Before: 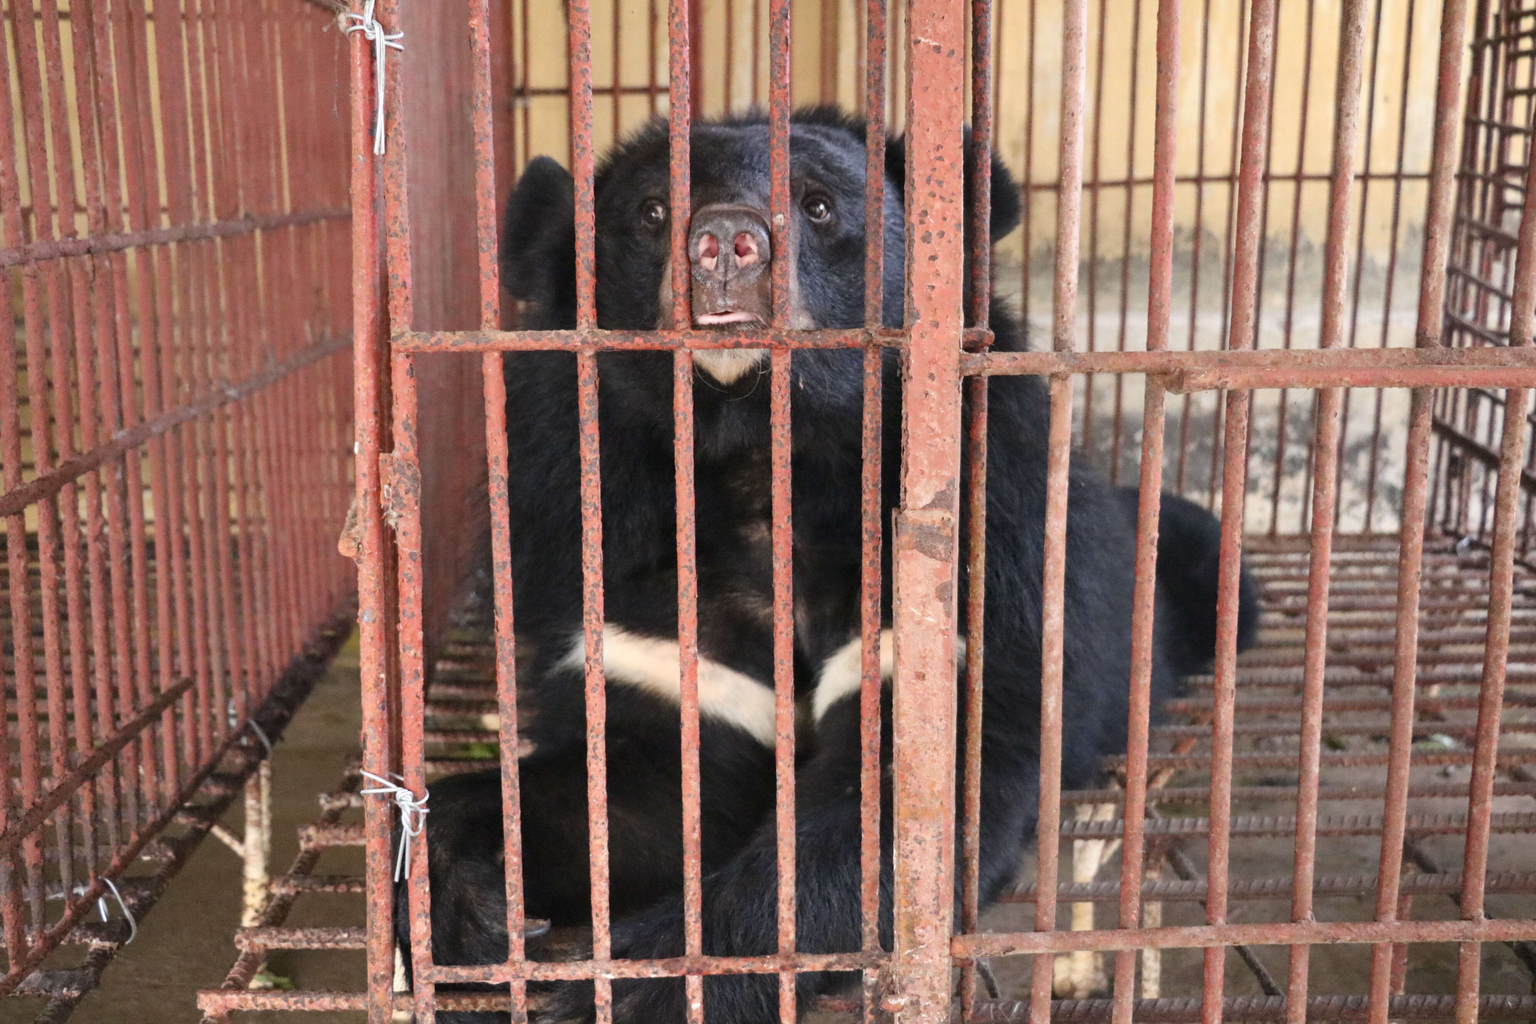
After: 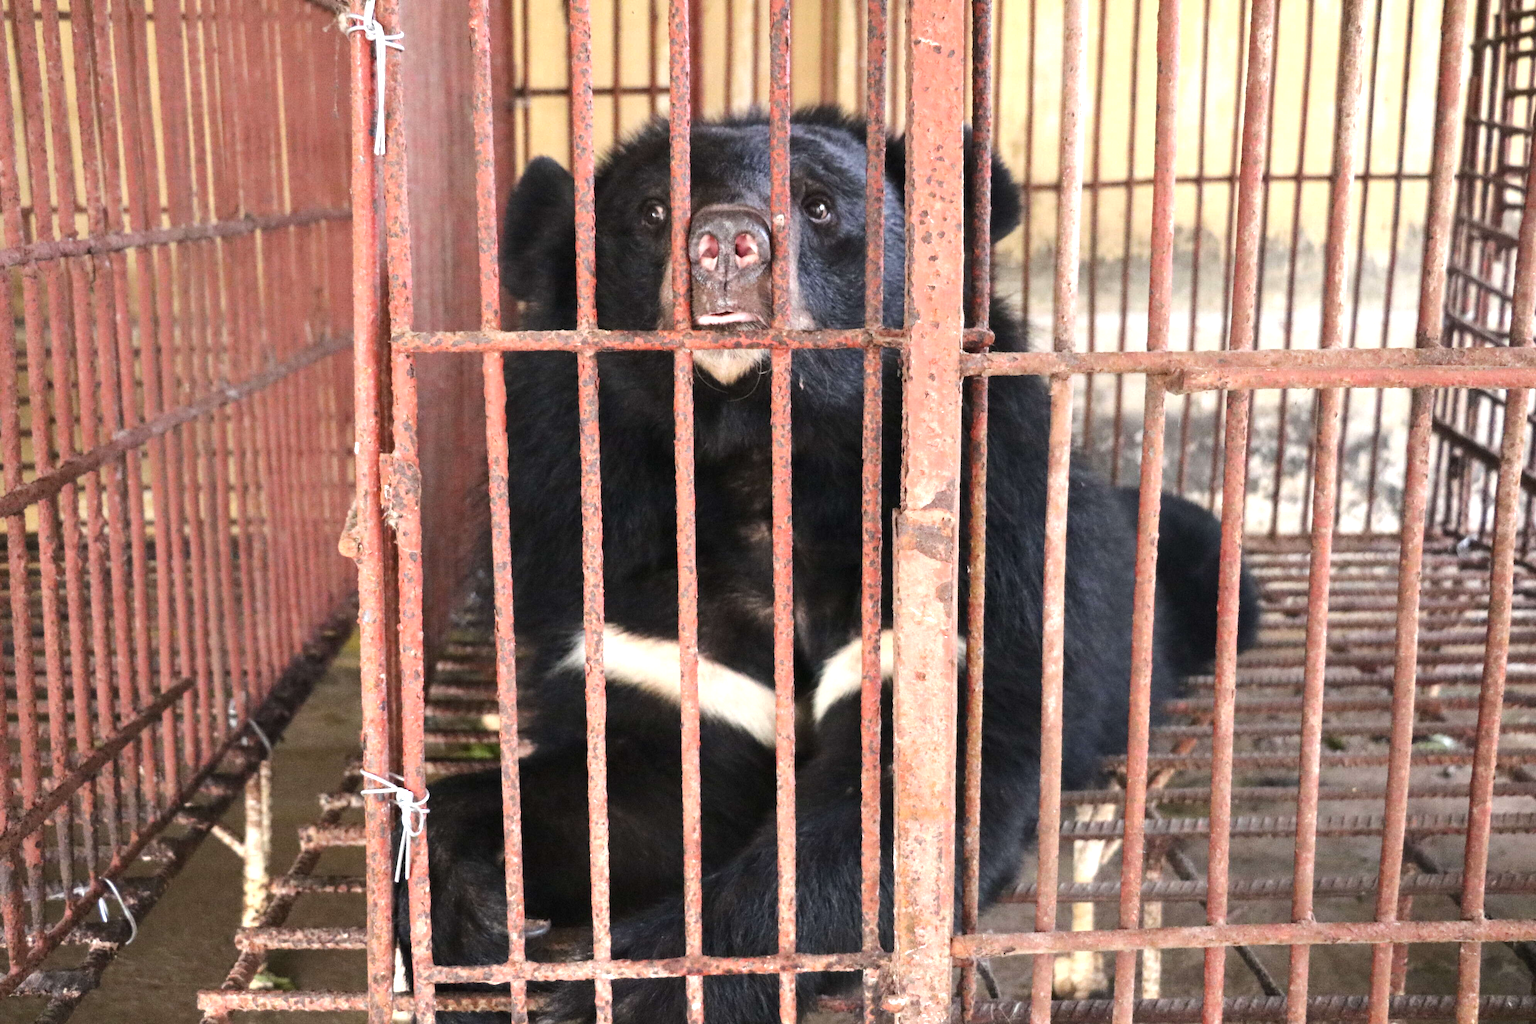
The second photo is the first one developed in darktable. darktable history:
tone equalizer: -8 EV -0.385 EV, -7 EV -0.36 EV, -6 EV -0.296 EV, -5 EV -0.261 EV, -3 EV 0.2 EV, -2 EV 0.314 EV, -1 EV 0.398 EV, +0 EV 0.427 EV, edges refinement/feathering 500, mask exposure compensation -1.57 EV, preserve details no
exposure: exposure 0.296 EV, compensate highlight preservation false
